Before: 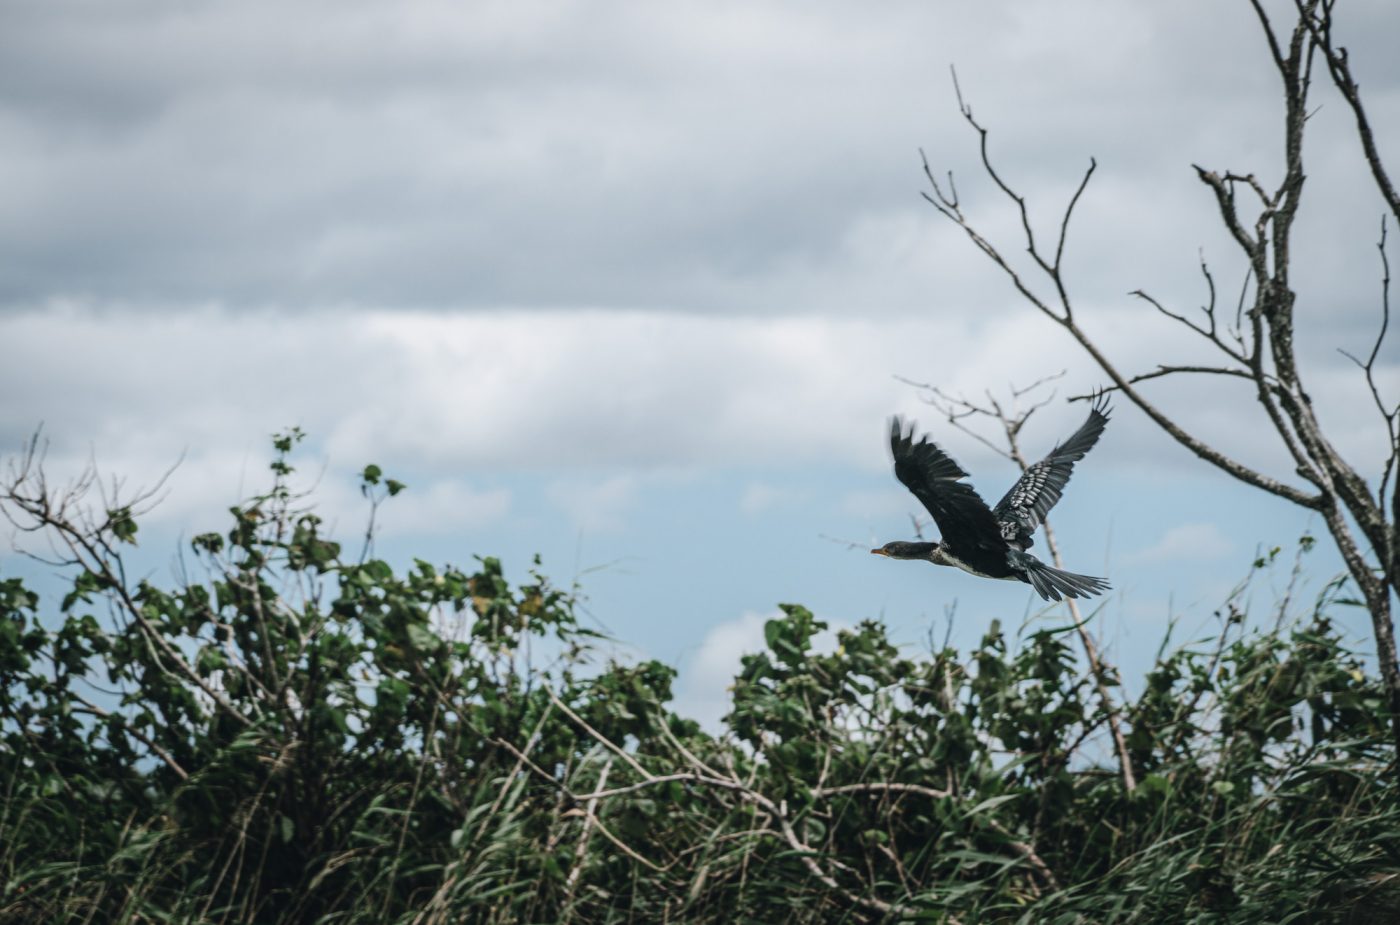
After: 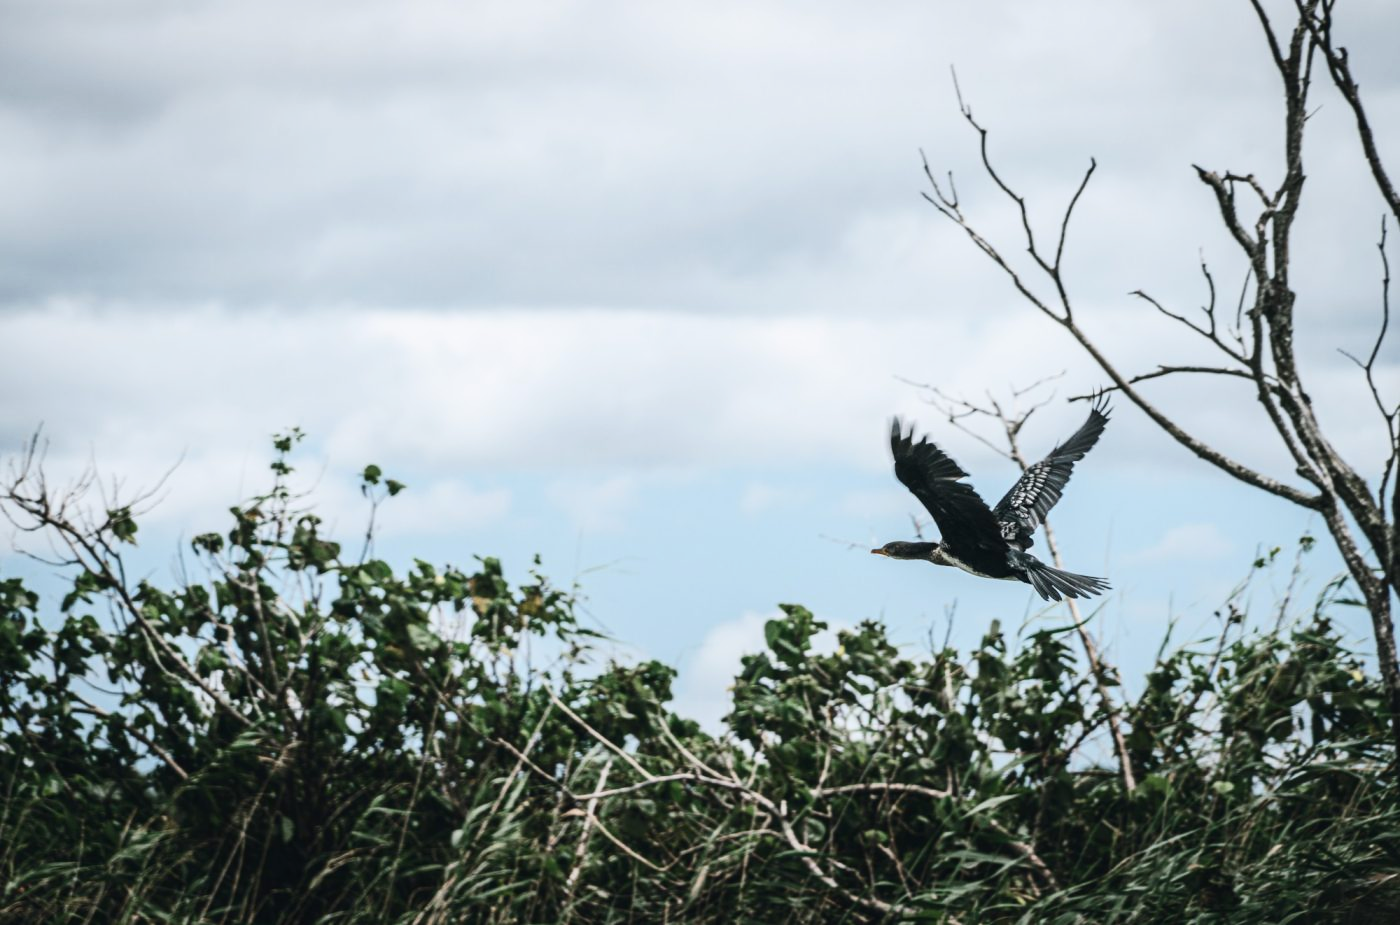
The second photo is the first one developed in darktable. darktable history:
shadows and highlights: radius 329.76, shadows 53.33, highlights -98.13, compress 94.17%, highlights color adjustment 0.774%, soften with gaussian
contrast brightness saturation: contrast 0.243, brightness 0.092
